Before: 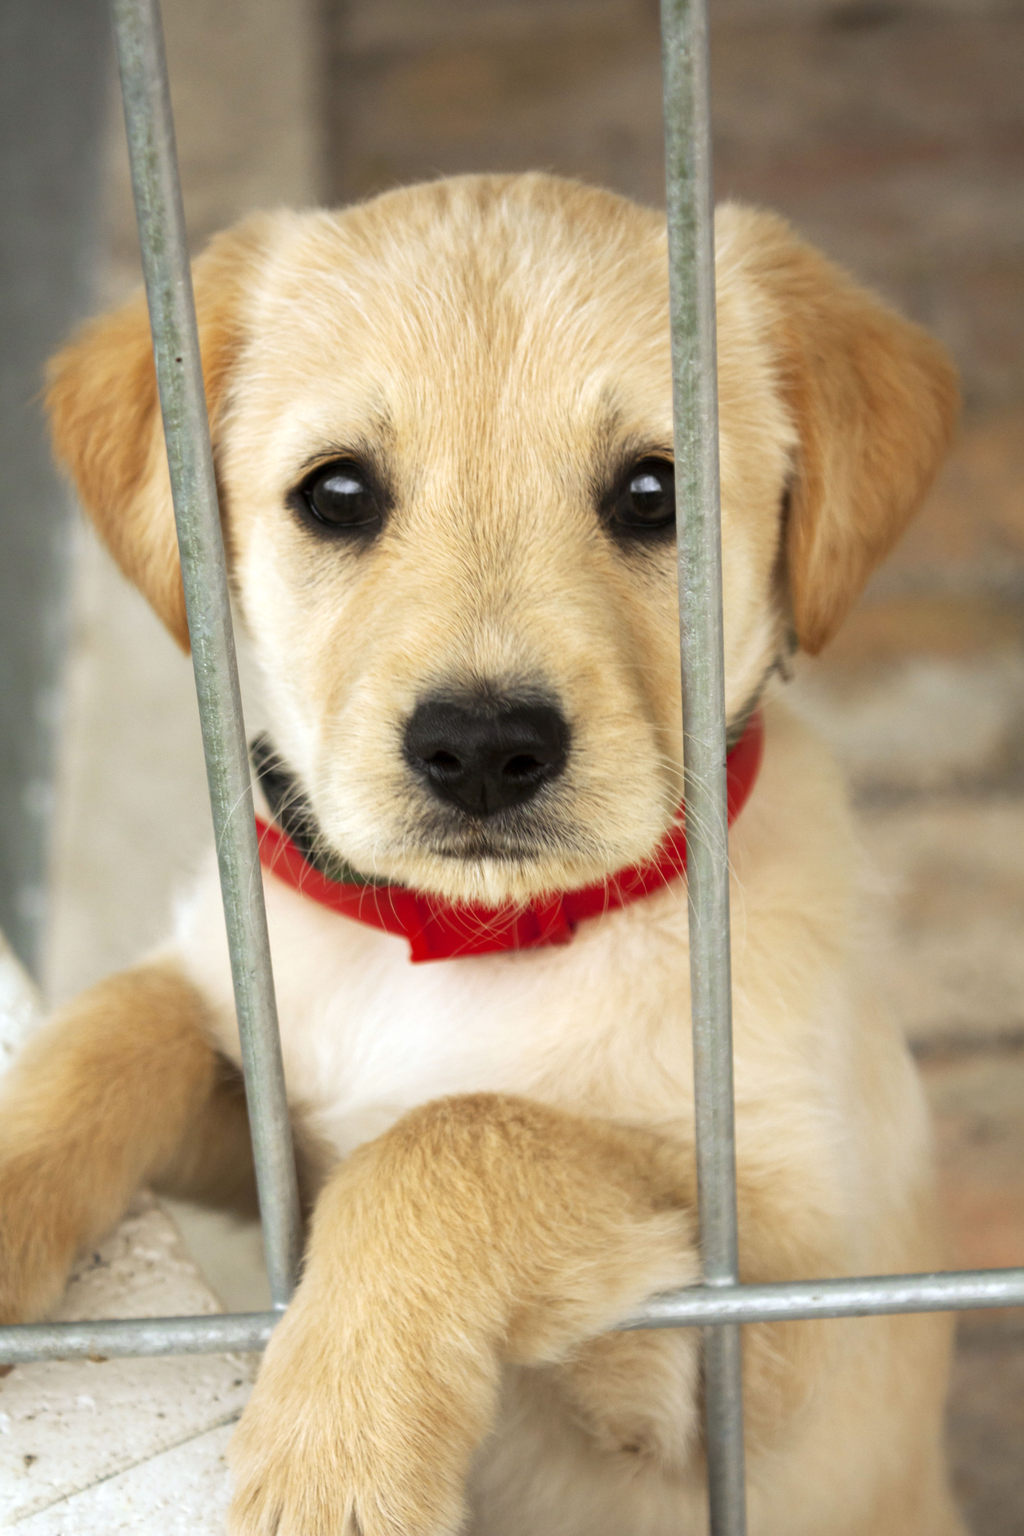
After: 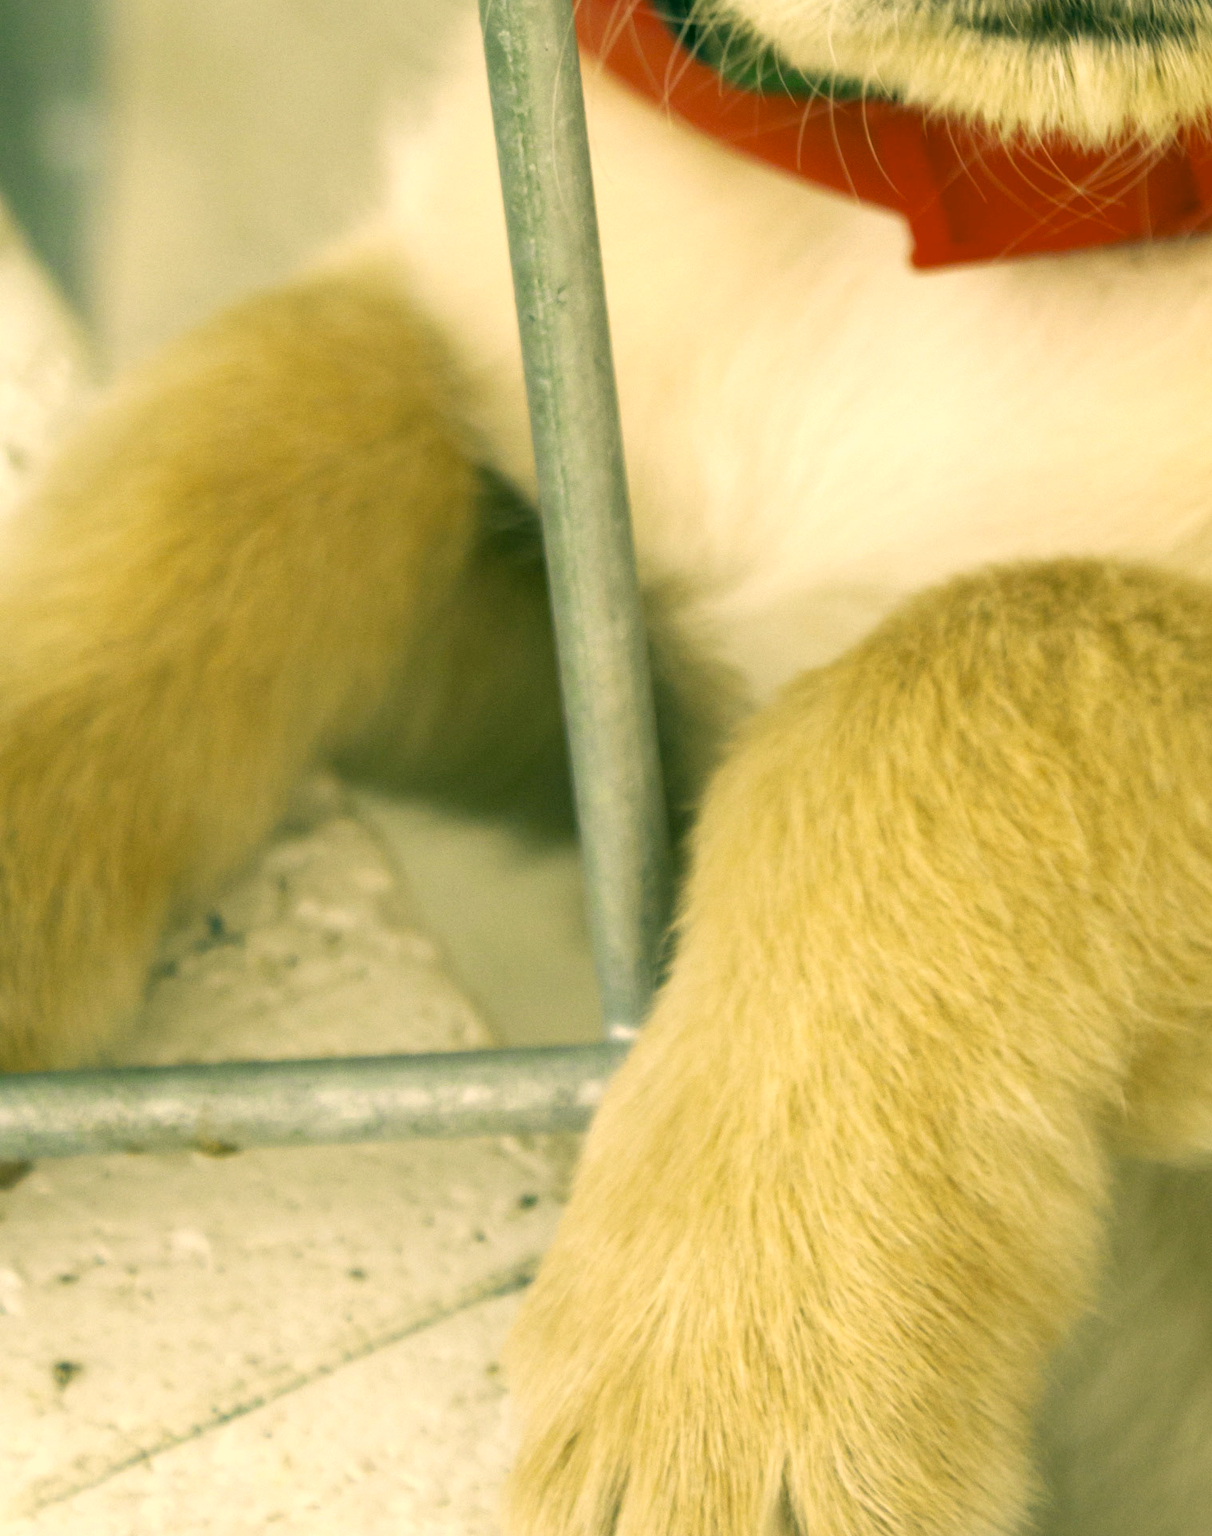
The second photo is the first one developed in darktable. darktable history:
white balance: red 0.984, blue 1.059
color correction: highlights a* 5.62, highlights b* 33.57, shadows a* -25.86, shadows b* 4.02
crop and rotate: top 54.778%, right 46.61%, bottom 0.159%
